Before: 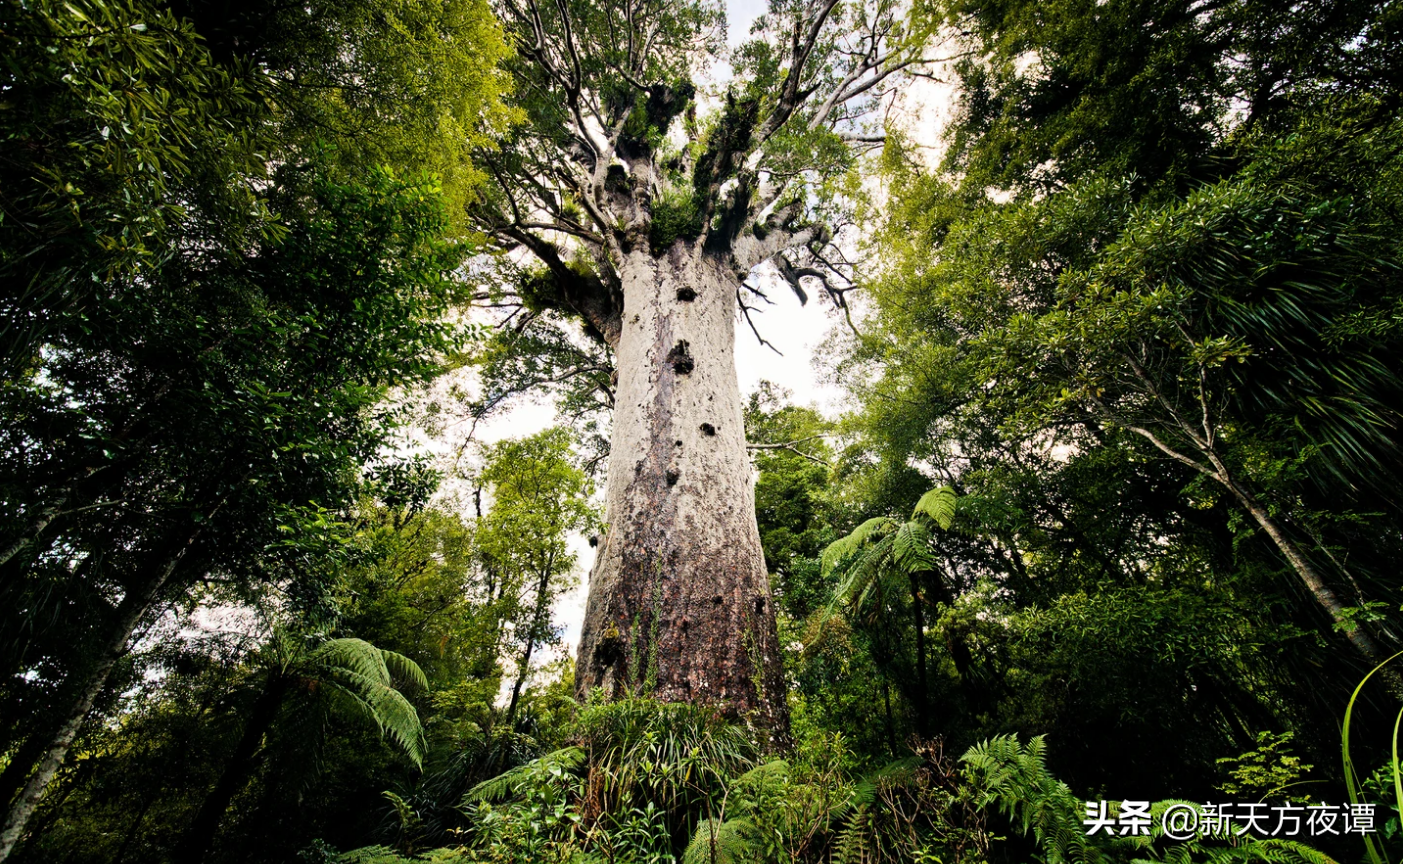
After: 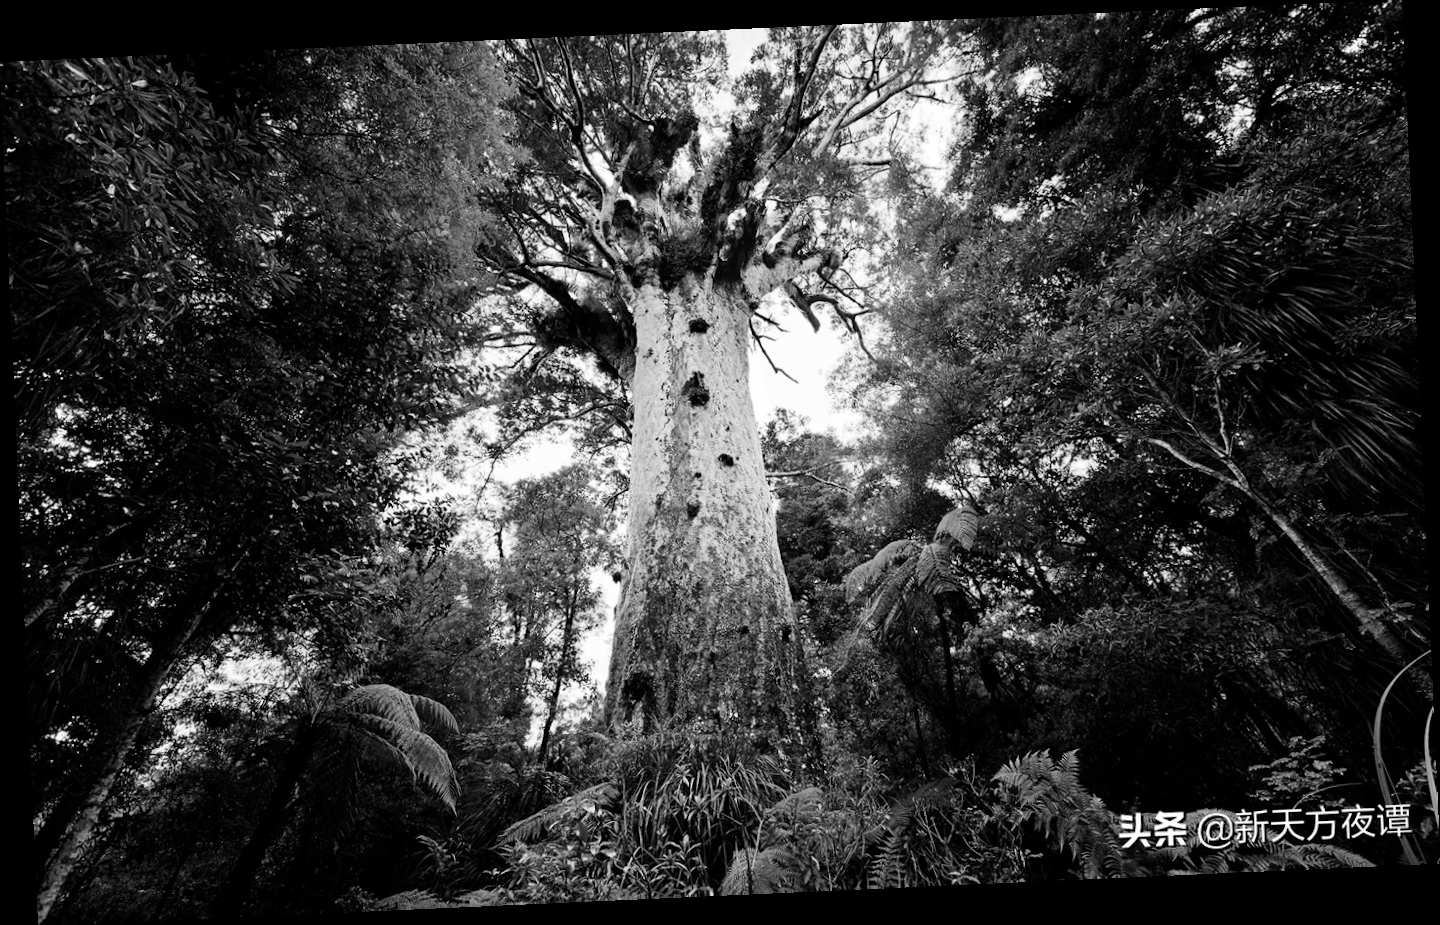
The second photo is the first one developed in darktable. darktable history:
color calibration: output gray [0.246, 0.254, 0.501, 0], gray › normalize channels true, illuminant same as pipeline (D50), adaptation XYZ, x 0.346, y 0.359, gamut compression 0
exposure: exposure 0.15 EV, compensate highlight preservation false
rotate and perspective: rotation -2.56°, automatic cropping off
